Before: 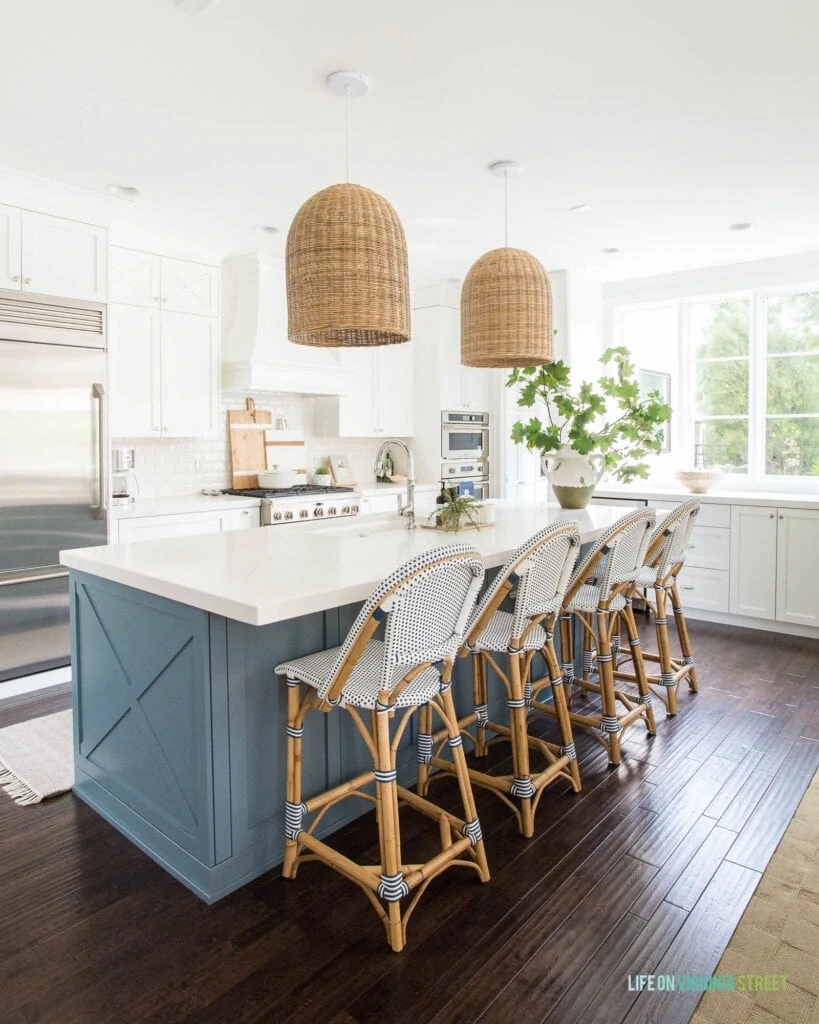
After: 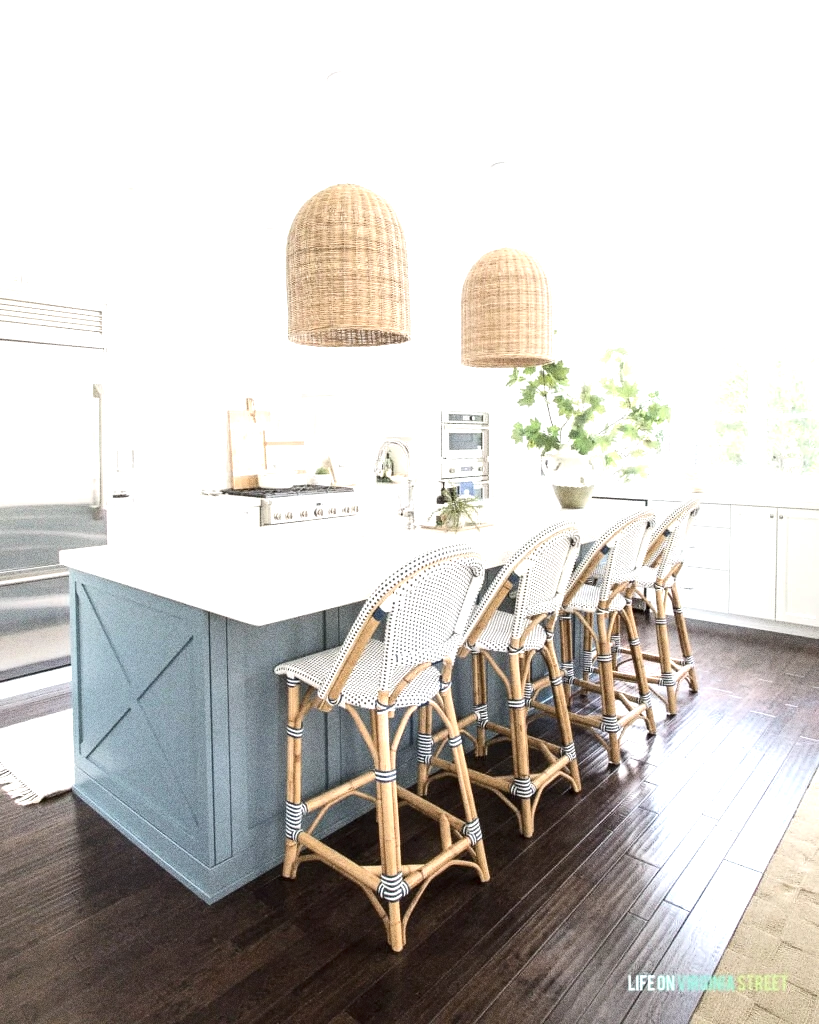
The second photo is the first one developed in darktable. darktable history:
grain: coarseness 0.09 ISO, strength 40%
contrast brightness saturation: contrast 0.1, saturation -0.3
exposure: exposure 0.999 EV, compensate highlight preservation false
